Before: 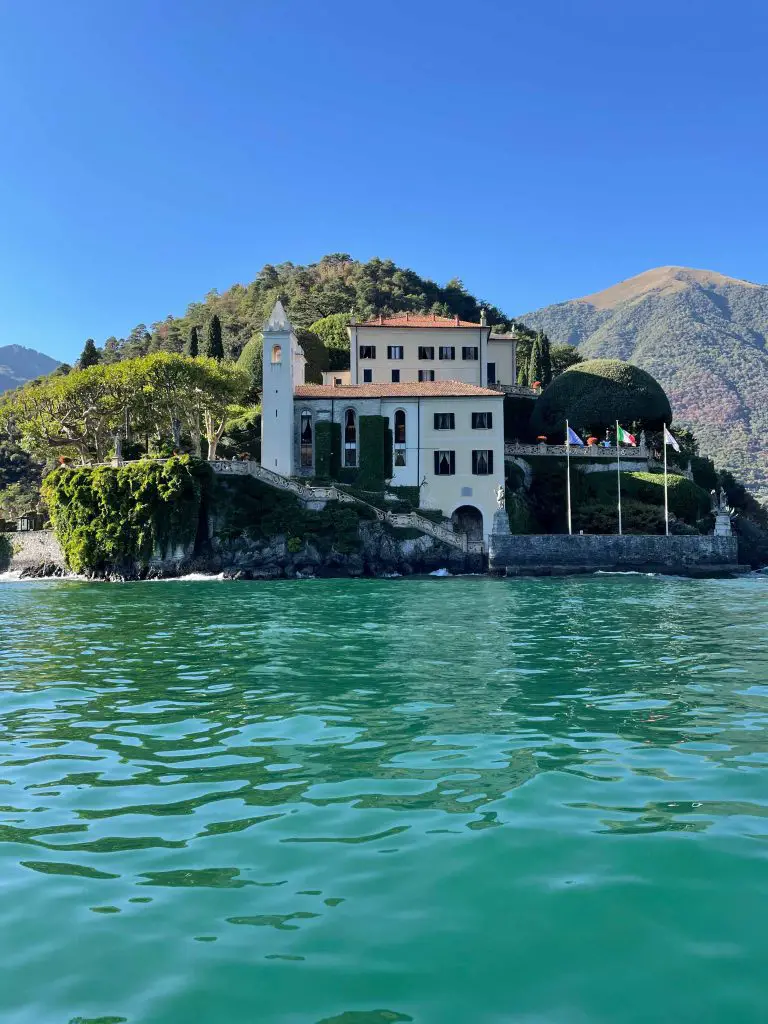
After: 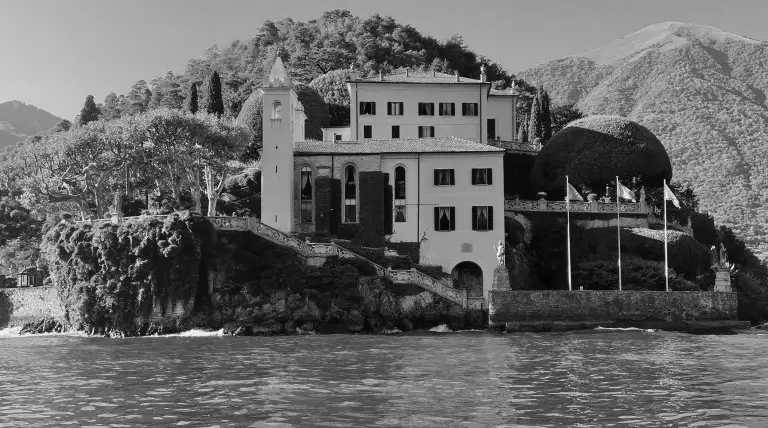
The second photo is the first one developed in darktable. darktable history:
crop and rotate: top 23.84%, bottom 34.294%
bloom: on, module defaults
monochrome: a 14.95, b -89.96
